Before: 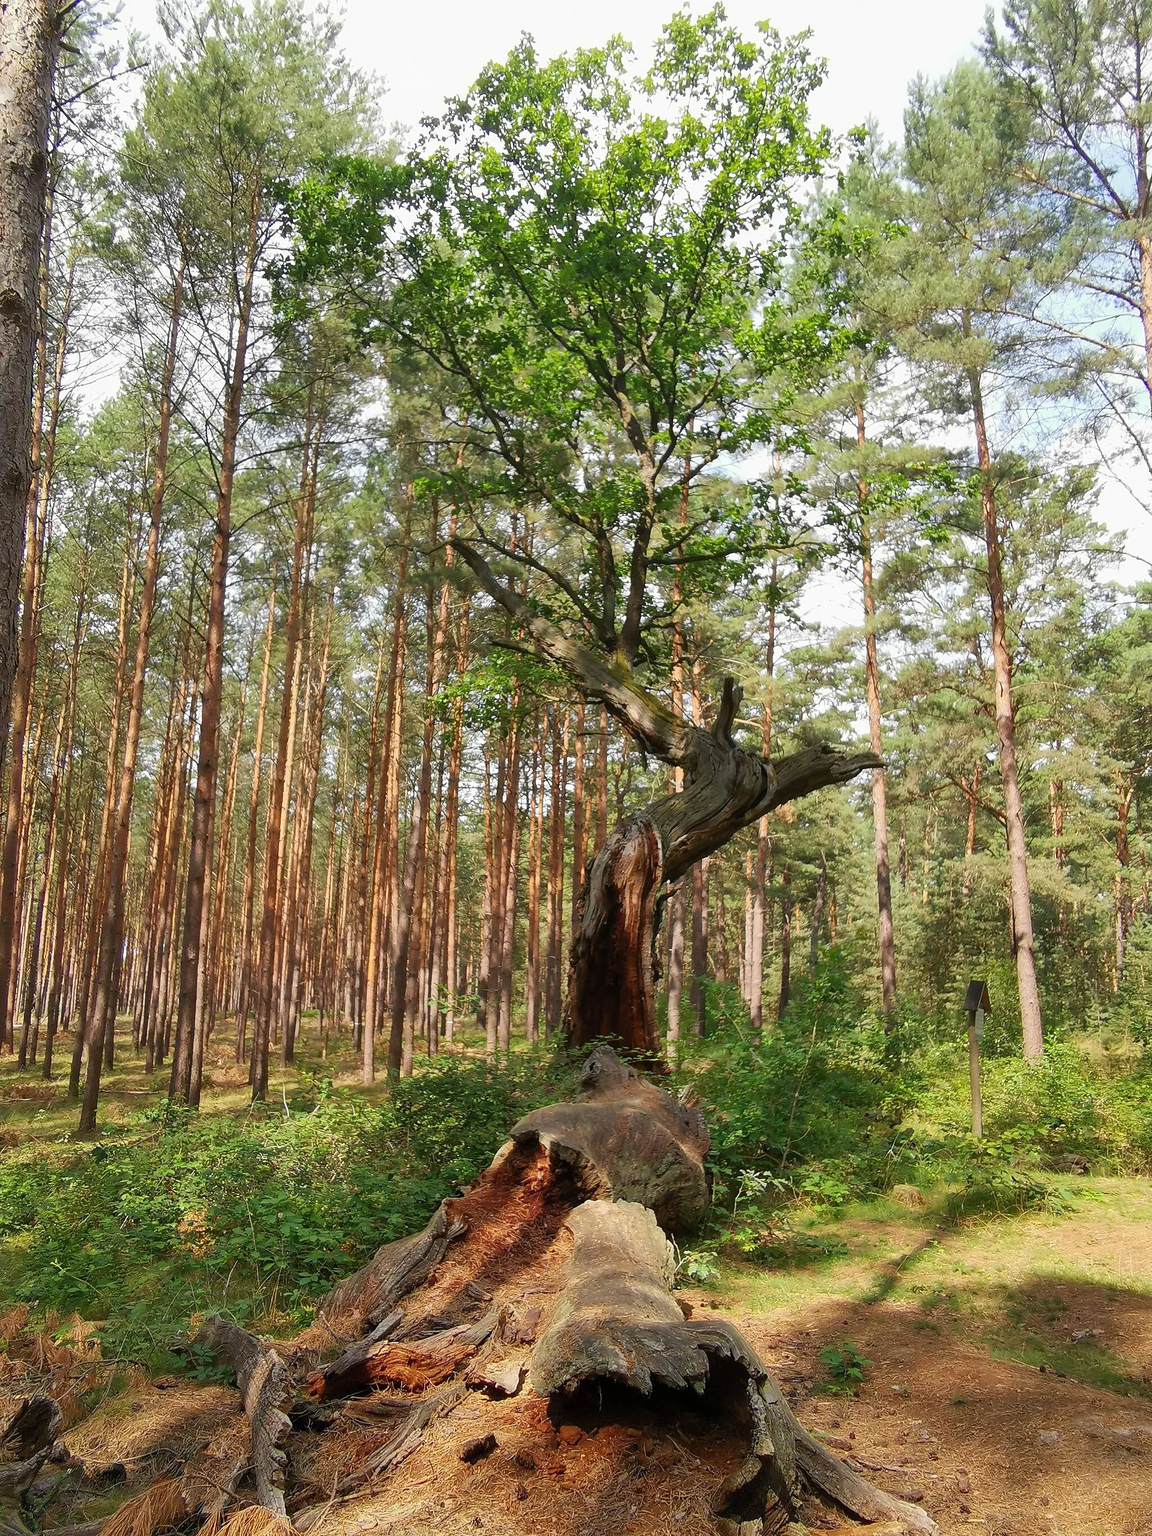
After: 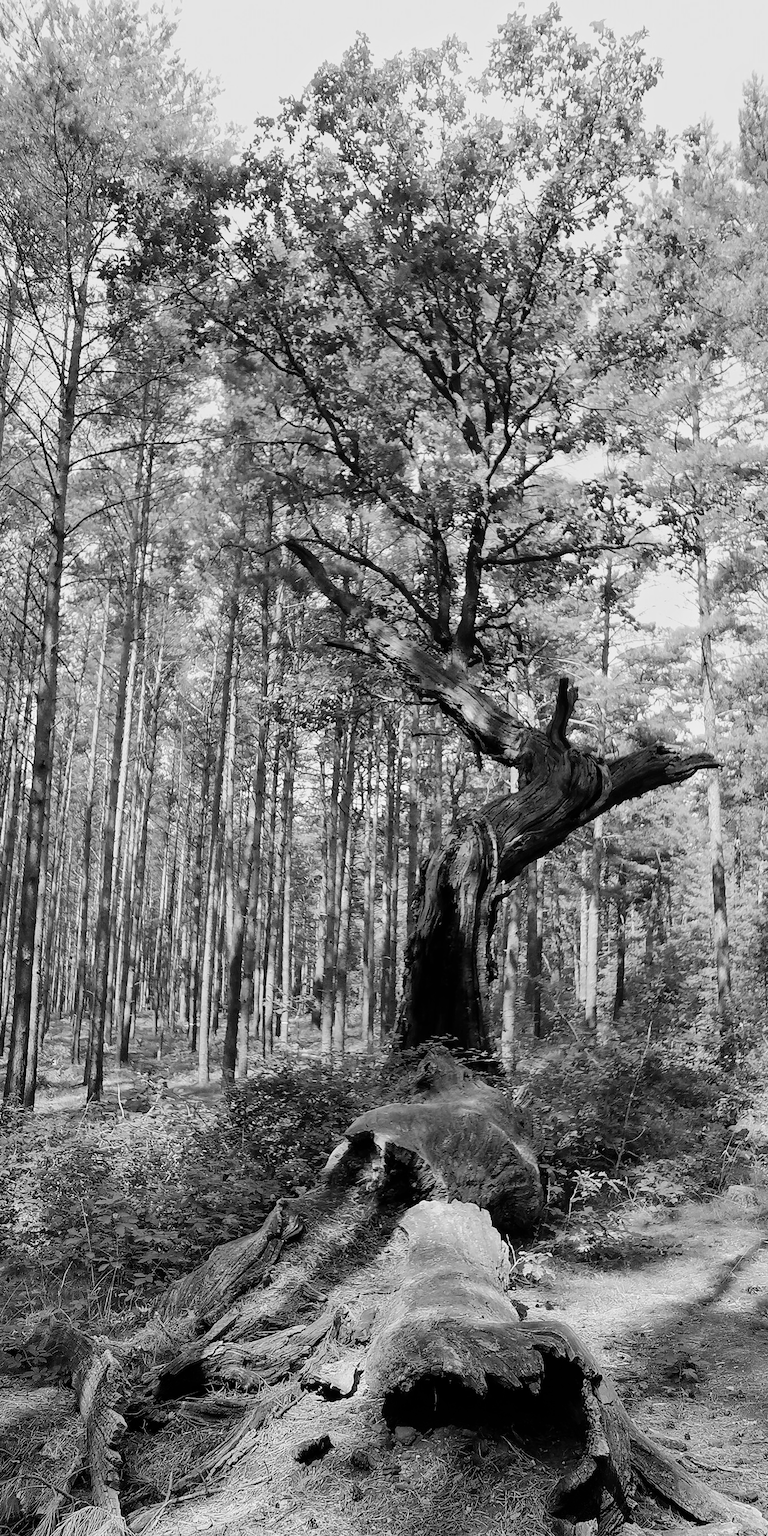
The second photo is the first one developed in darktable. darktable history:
tone curve: curves: ch0 [(0, 0) (0.003, 0) (0.011, 0.001) (0.025, 0.003) (0.044, 0.005) (0.069, 0.012) (0.1, 0.023) (0.136, 0.039) (0.177, 0.088) (0.224, 0.15) (0.277, 0.24) (0.335, 0.337) (0.399, 0.437) (0.468, 0.535) (0.543, 0.629) (0.623, 0.71) (0.709, 0.782) (0.801, 0.856) (0.898, 0.94) (1, 1)], preserve colors none
monochrome: a 26.22, b 42.67, size 0.8
exposure: compensate highlight preservation false
crop and rotate: left 14.385%, right 18.948%
tone equalizer: on, module defaults
